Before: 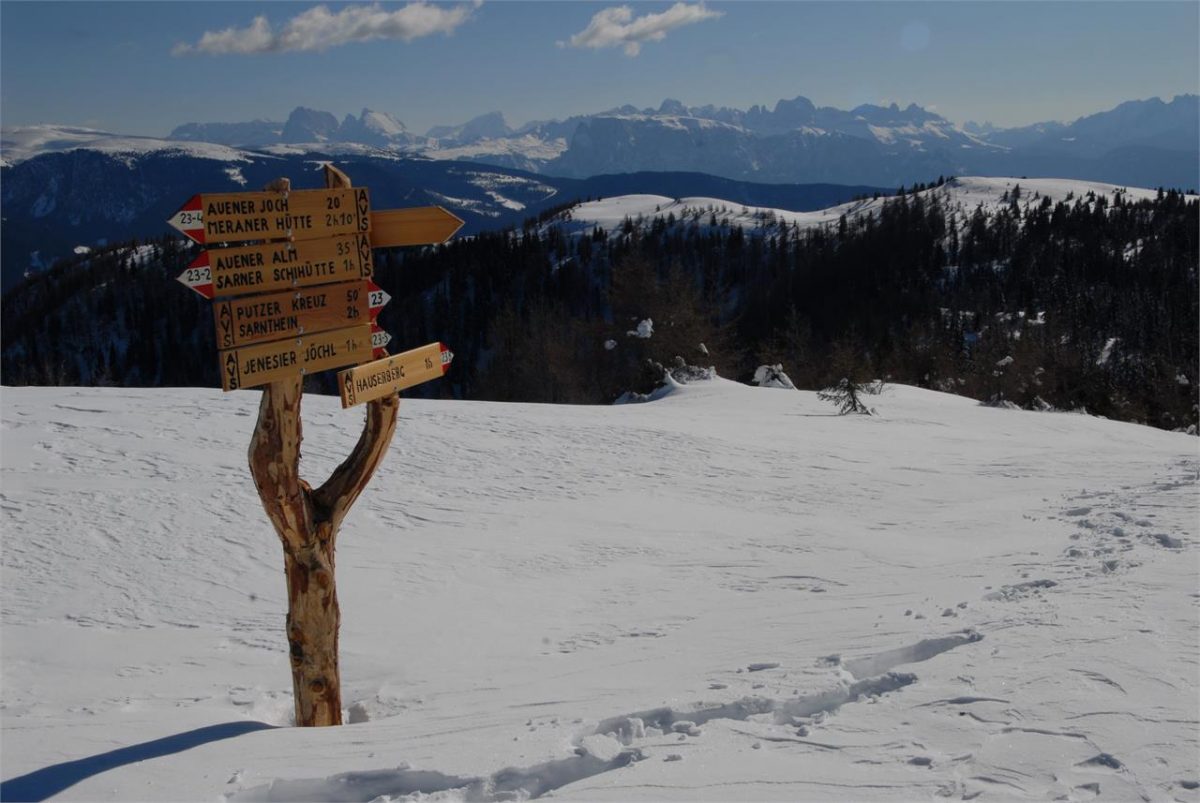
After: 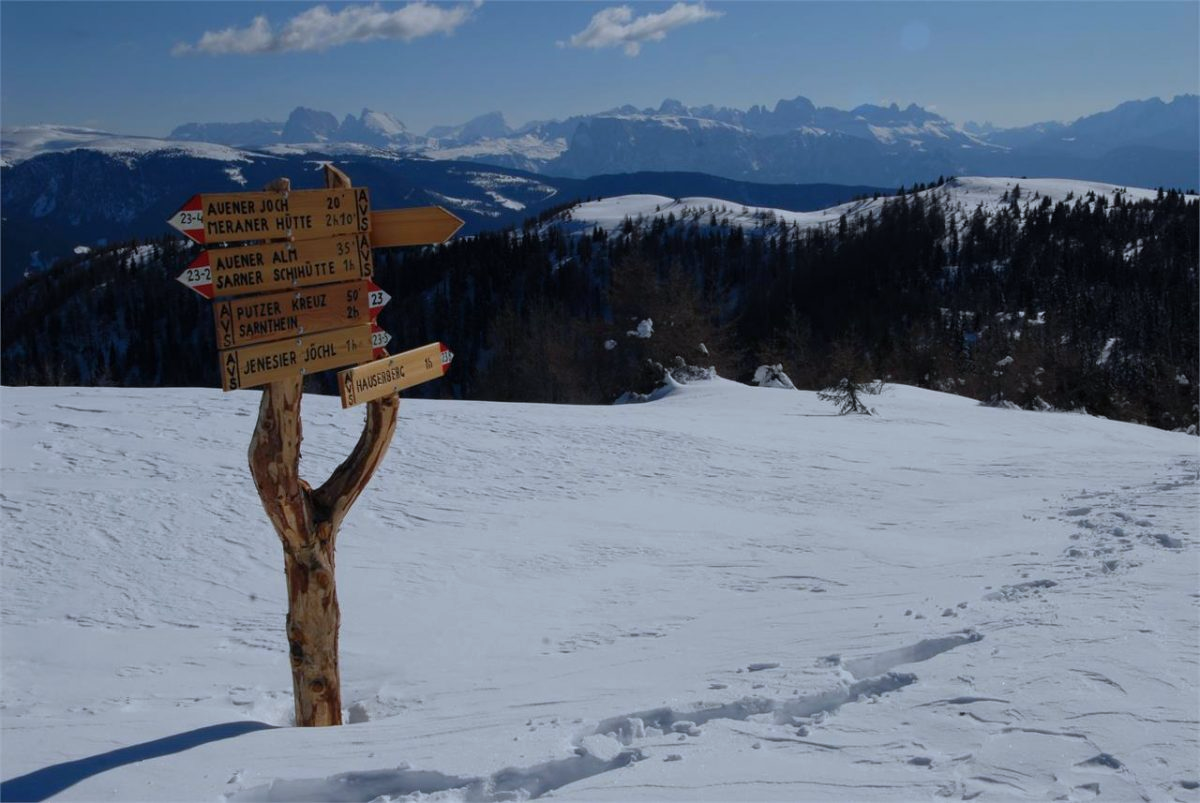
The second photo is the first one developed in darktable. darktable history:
color calibration: x 0.369, y 0.382, temperature 4319.86 K, saturation algorithm version 1 (2020)
